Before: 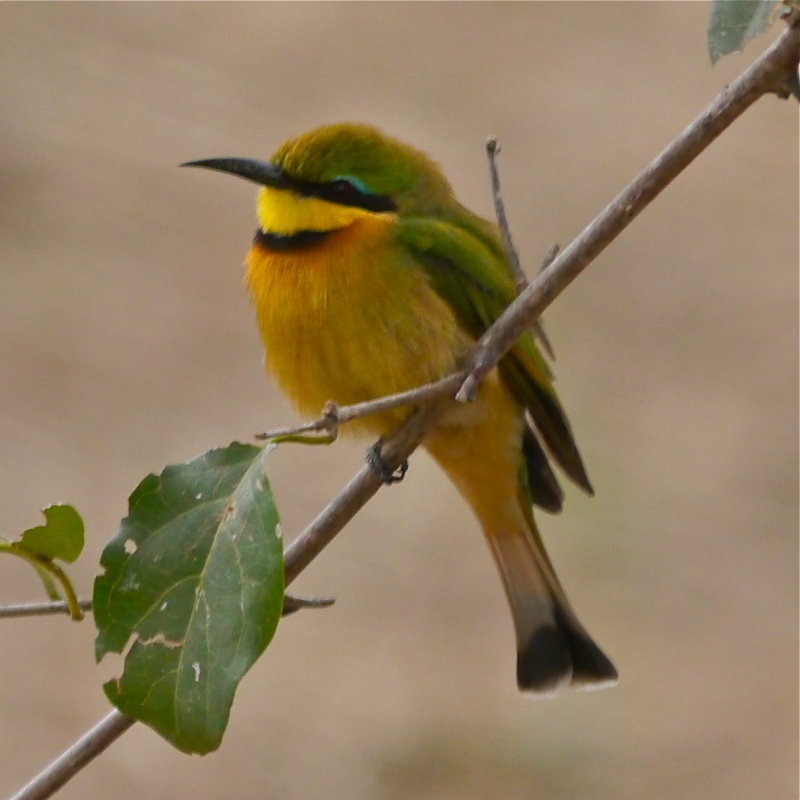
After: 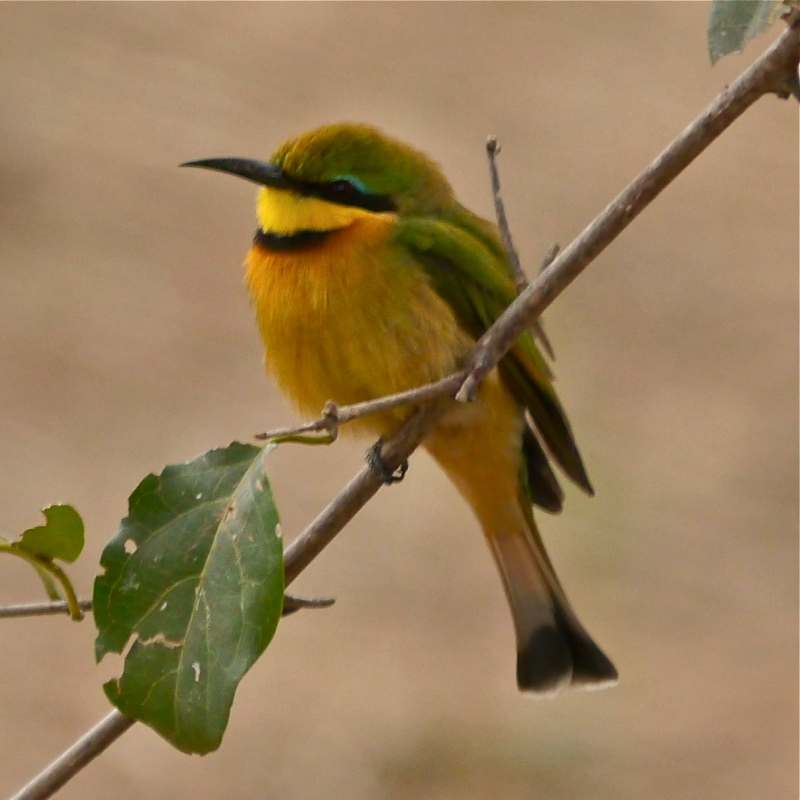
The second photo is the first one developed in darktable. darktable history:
white balance: red 1.045, blue 0.932
local contrast: mode bilateral grid, contrast 20, coarseness 50, detail 120%, midtone range 0.2
